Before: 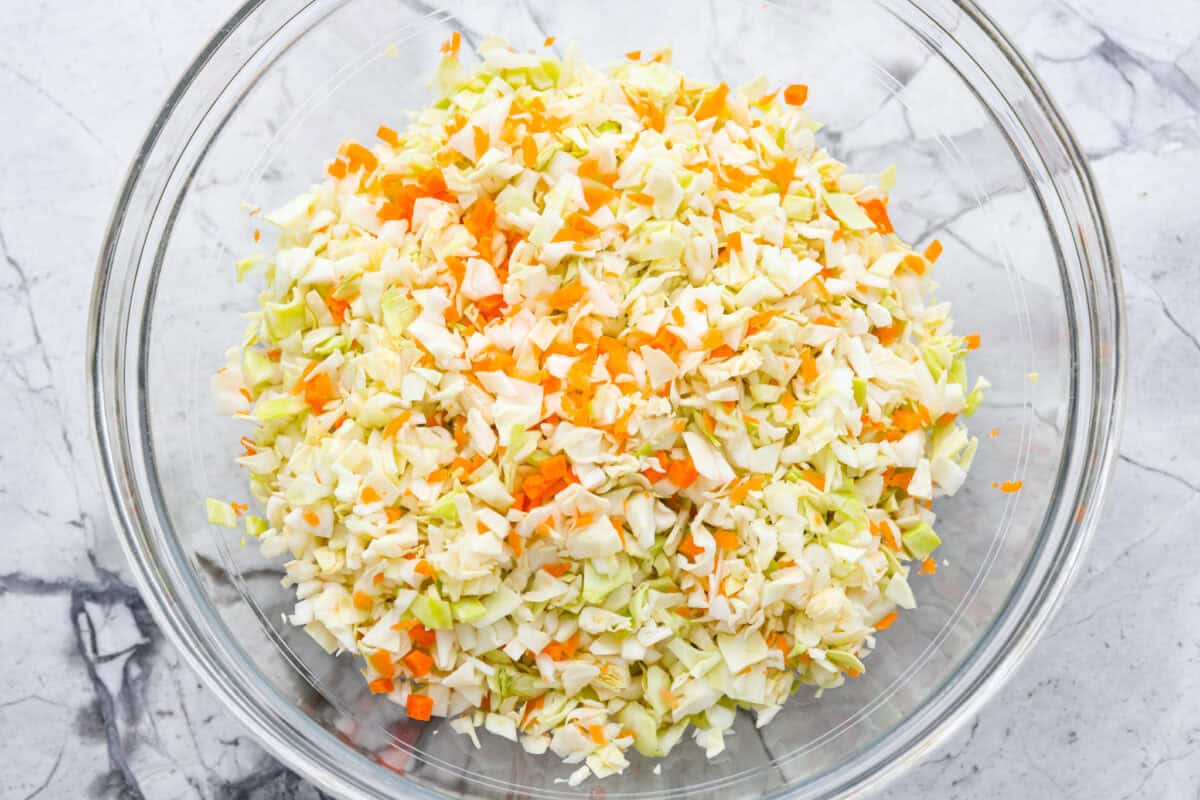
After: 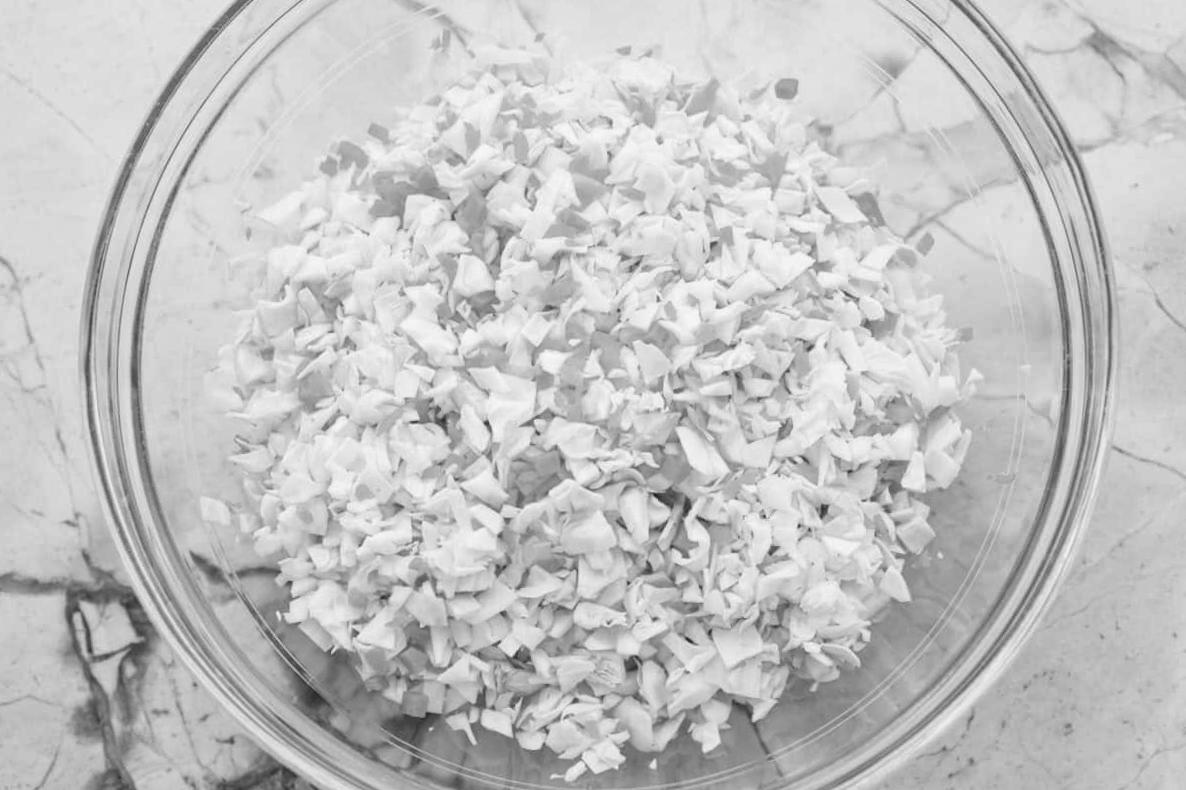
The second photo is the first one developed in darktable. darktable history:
monochrome: a 30.25, b 92.03
rotate and perspective: rotation -0.45°, automatic cropping original format, crop left 0.008, crop right 0.992, crop top 0.012, crop bottom 0.988
base curve: preserve colors none
